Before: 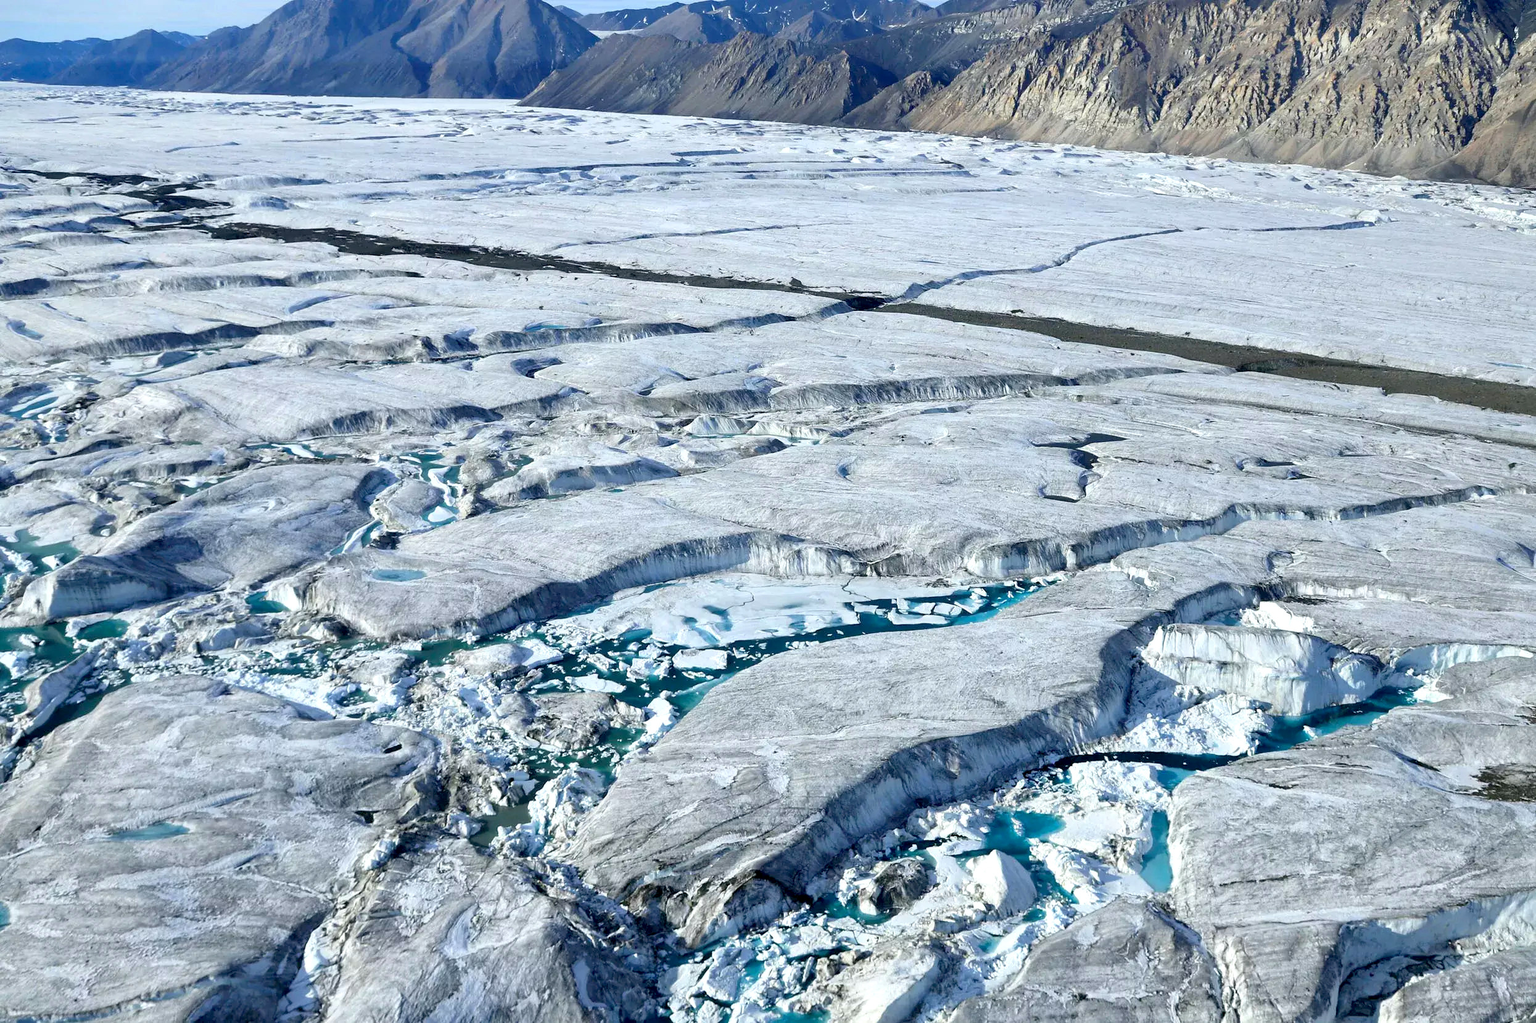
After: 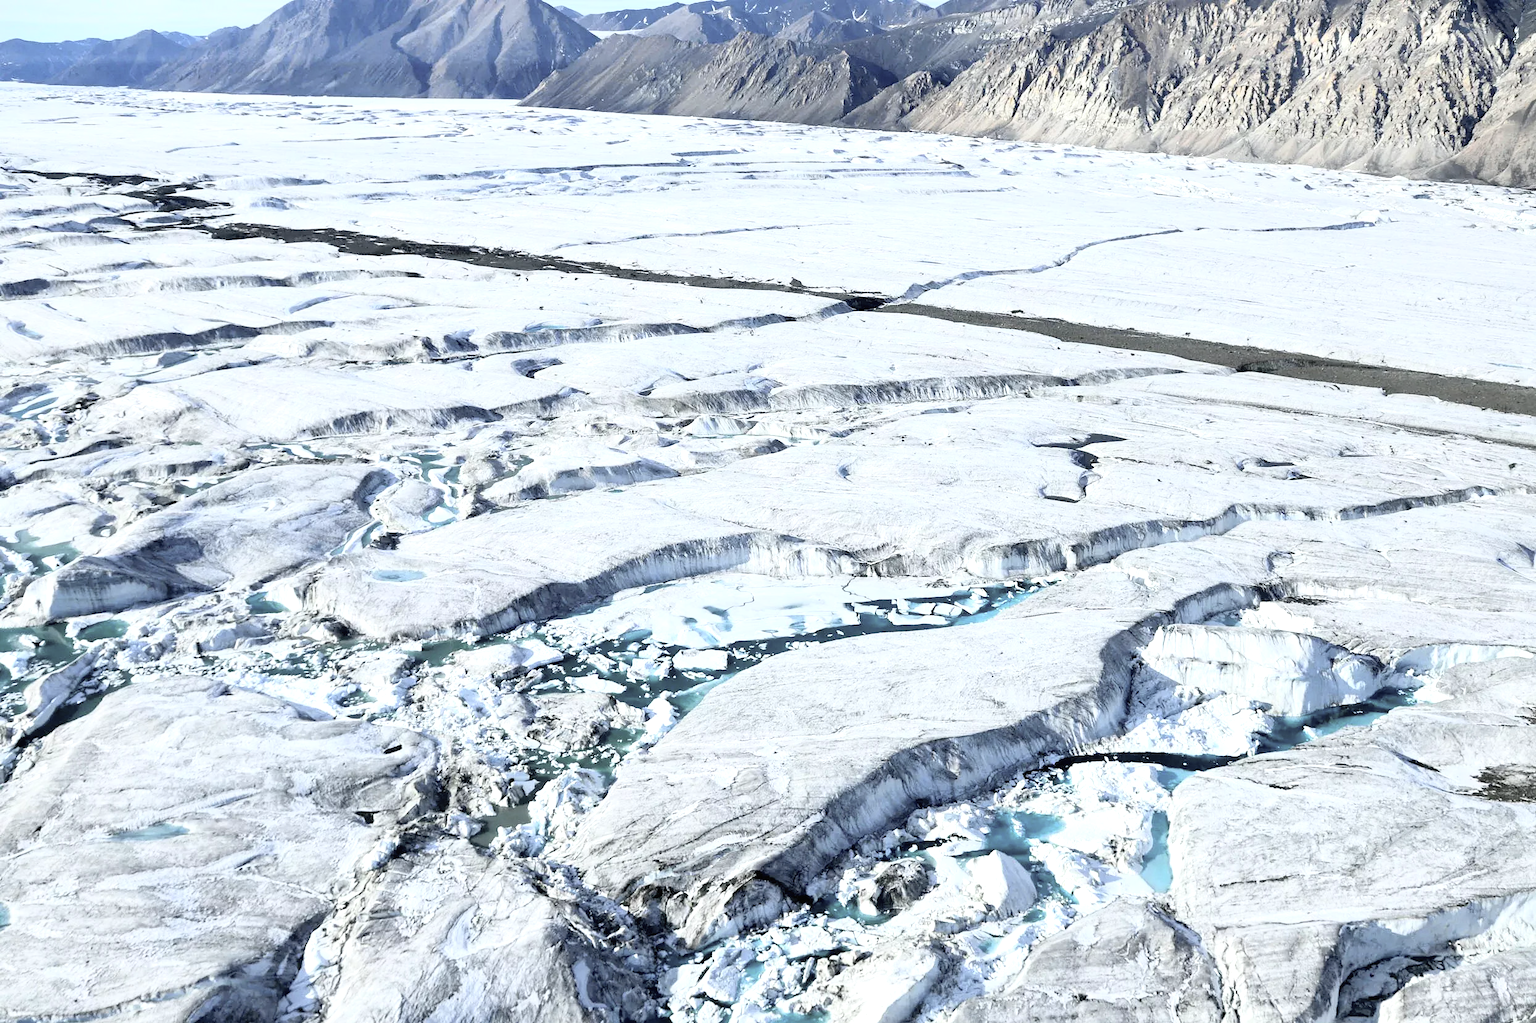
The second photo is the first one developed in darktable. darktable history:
tone curve: curves: ch0 [(0, 0.01) (0.037, 0.032) (0.131, 0.108) (0.275, 0.286) (0.483, 0.517) (0.61, 0.661) (0.697, 0.768) (0.797, 0.876) (0.888, 0.952) (0.997, 0.995)]; ch1 [(0, 0) (0.312, 0.262) (0.425, 0.402) (0.5, 0.5) (0.527, 0.532) (0.556, 0.585) (0.683, 0.706) (0.746, 0.77) (1, 1)]; ch2 [(0, 0) (0.223, 0.185) (0.333, 0.284) (0.432, 0.4) (0.502, 0.502) (0.525, 0.527) (0.545, 0.564) (0.587, 0.613) (0.636, 0.654) (0.711, 0.729) (0.845, 0.855) (0.998, 0.977)], color space Lab, independent channels, preserve colors none
contrast brightness saturation: brightness 0.18, saturation -0.5
tone equalizer: -8 EV -0.417 EV, -7 EV -0.389 EV, -6 EV -0.333 EV, -5 EV -0.222 EV, -3 EV 0.222 EV, -2 EV 0.333 EV, -1 EV 0.389 EV, +0 EV 0.417 EV, edges refinement/feathering 500, mask exposure compensation -1.57 EV, preserve details no
